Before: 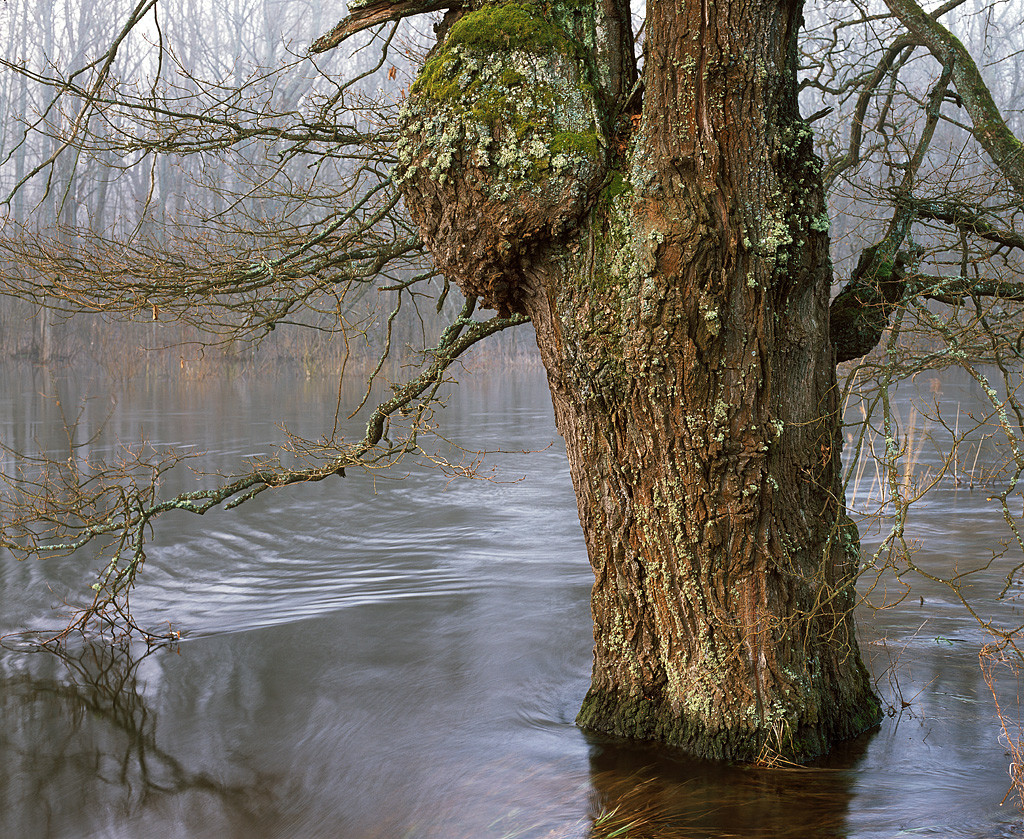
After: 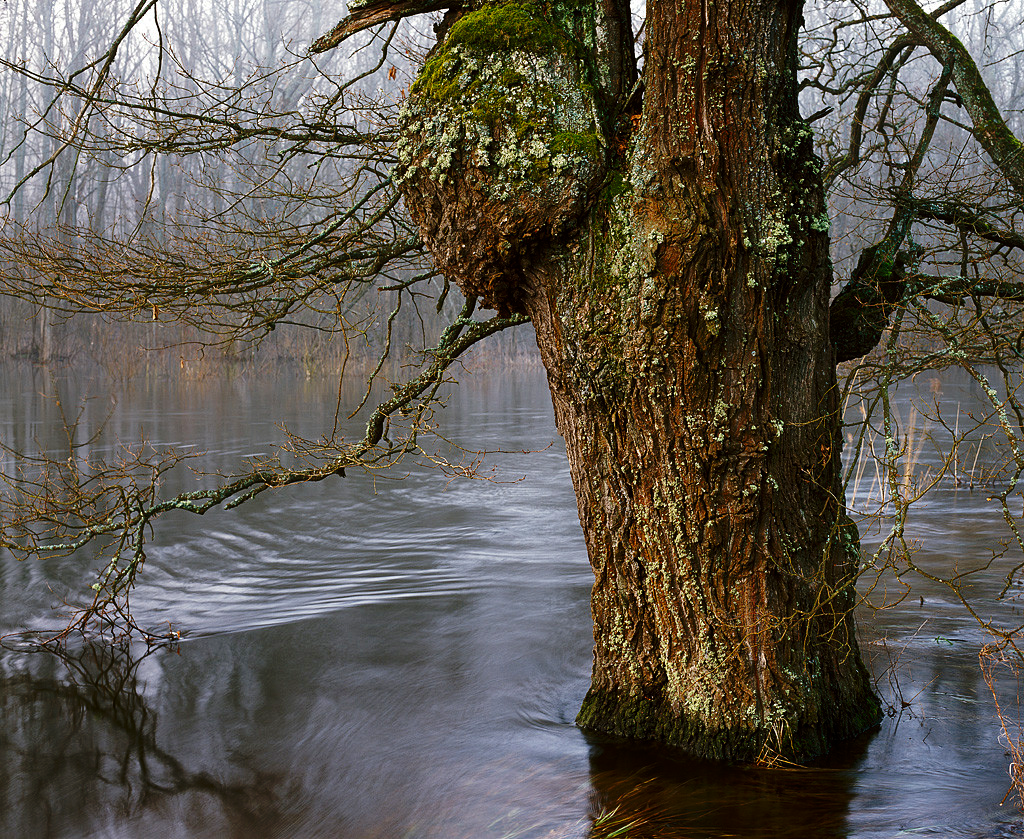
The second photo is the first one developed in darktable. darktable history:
base curve: curves: ch0 [(0, 0) (0.073, 0.04) (0.157, 0.139) (0.492, 0.492) (0.758, 0.758) (1, 1)], preserve colors none
contrast brightness saturation: brightness -0.096
